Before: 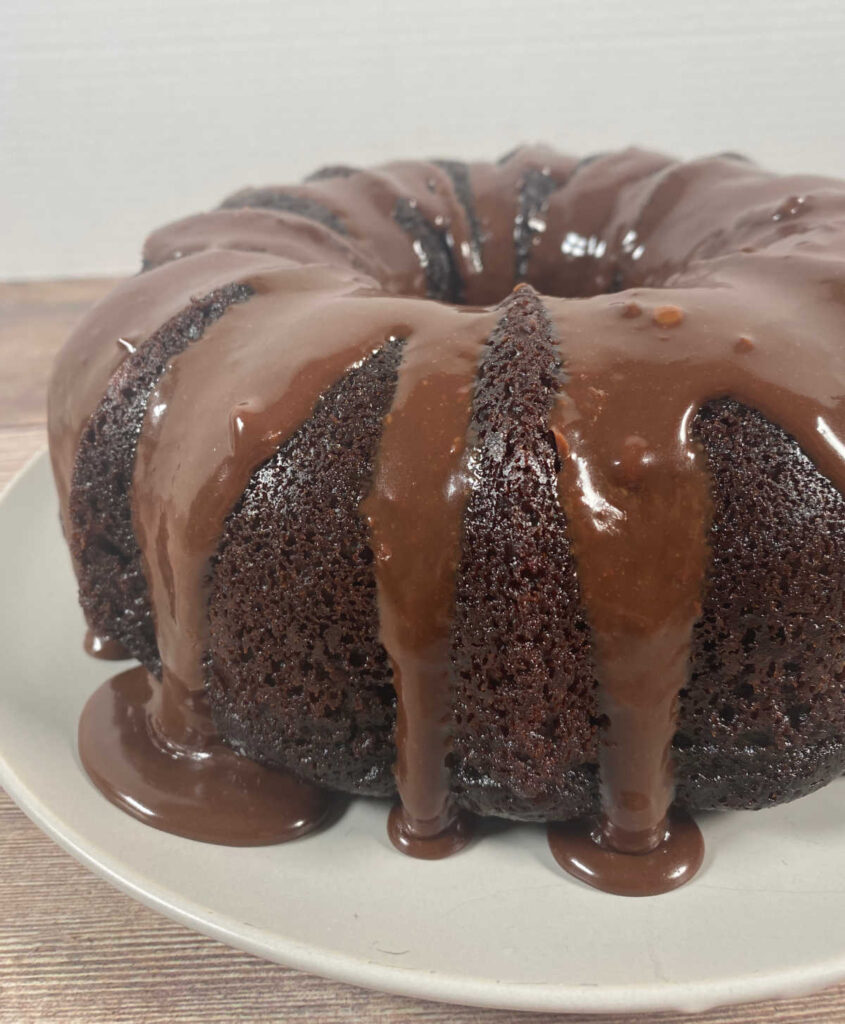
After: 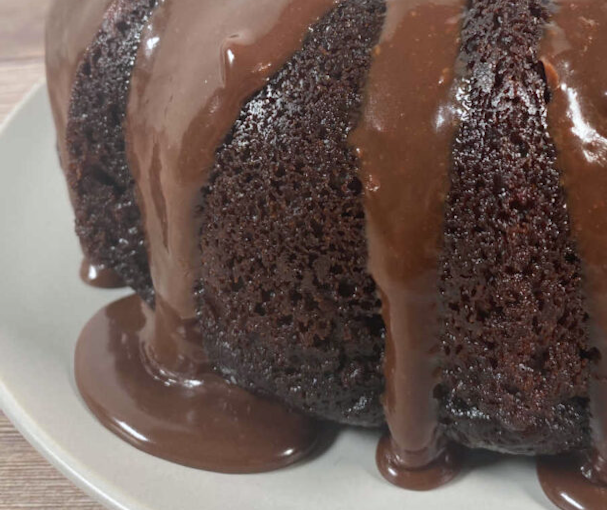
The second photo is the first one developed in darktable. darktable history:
rotate and perspective: lens shift (horizontal) -0.055, automatic cropping off
white balance: red 0.98, blue 1.034
crop: top 36.498%, right 27.964%, bottom 14.995%
